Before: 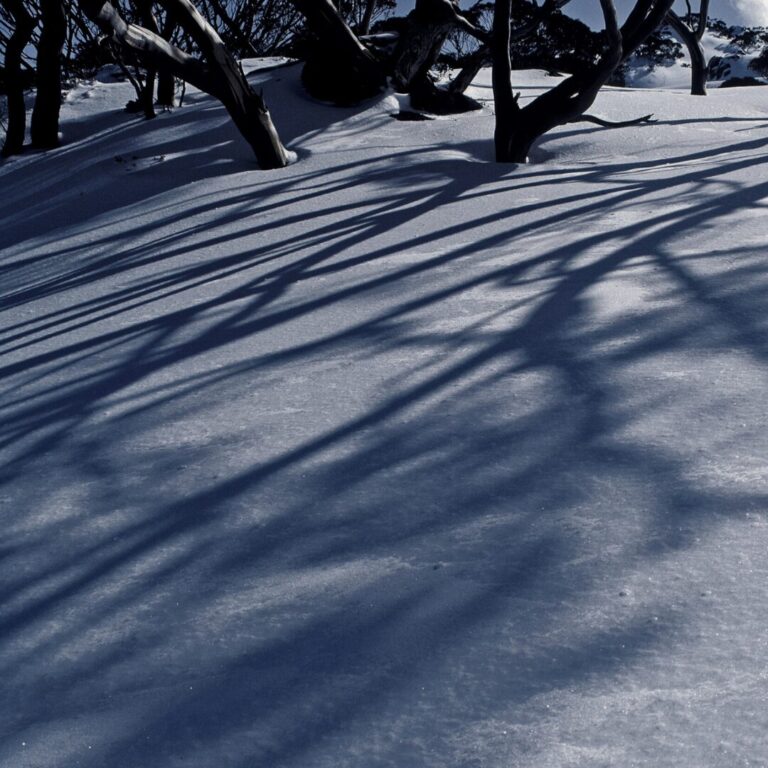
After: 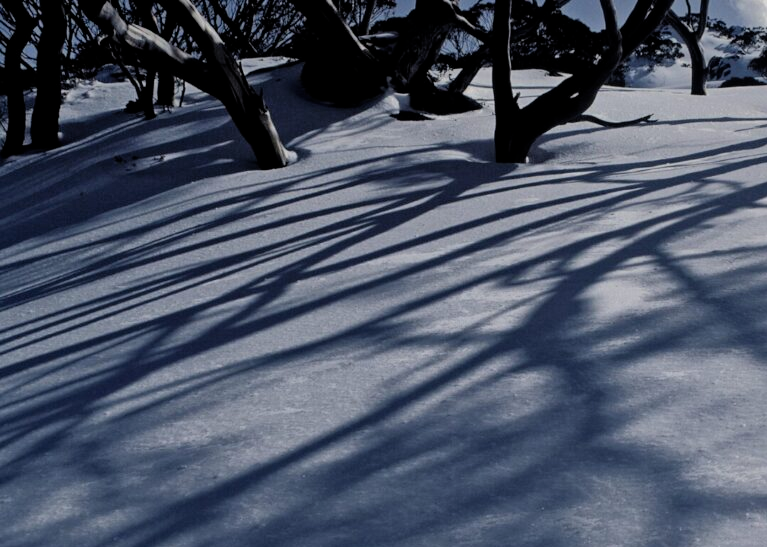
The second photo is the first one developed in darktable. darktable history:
filmic rgb: middle gray luminance 18.31%, black relative exposure -11.4 EV, white relative exposure 2.57 EV, target black luminance 0%, hardness 8.46, latitude 98.84%, contrast 1.08, shadows ↔ highlights balance 0.732%, iterations of high-quality reconstruction 0
shadows and highlights: shadows 39.7, highlights -59.95
color correction: highlights b* -0.037, saturation 0.994
exposure: compensate highlight preservation false
crop: right 0%, bottom 28.693%
